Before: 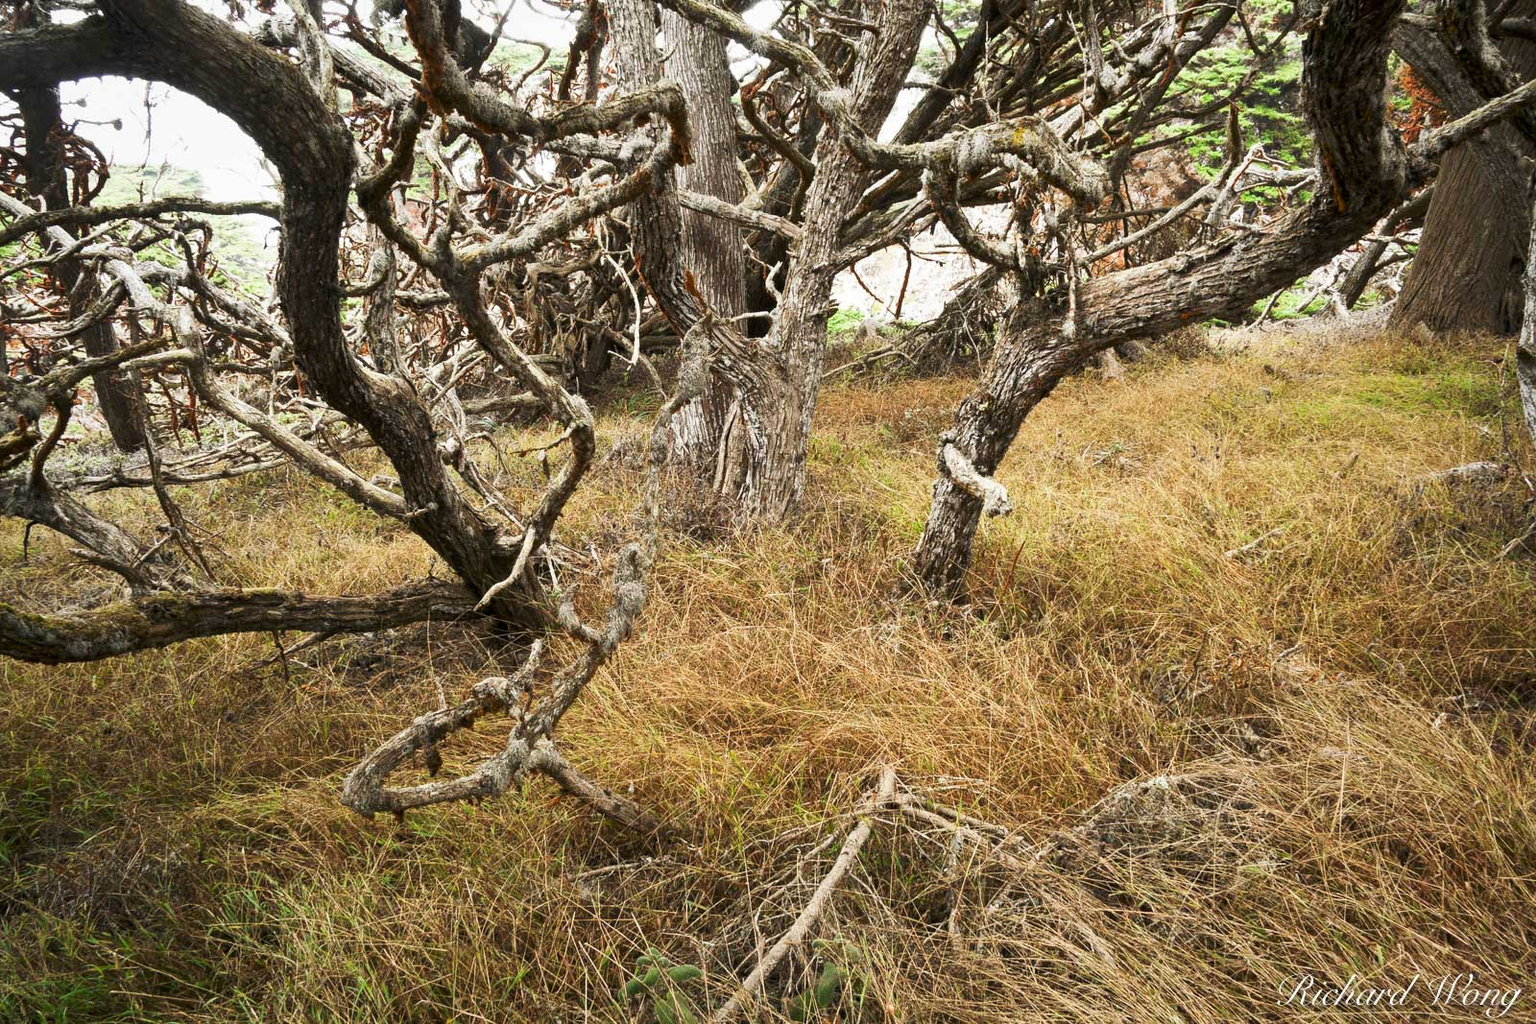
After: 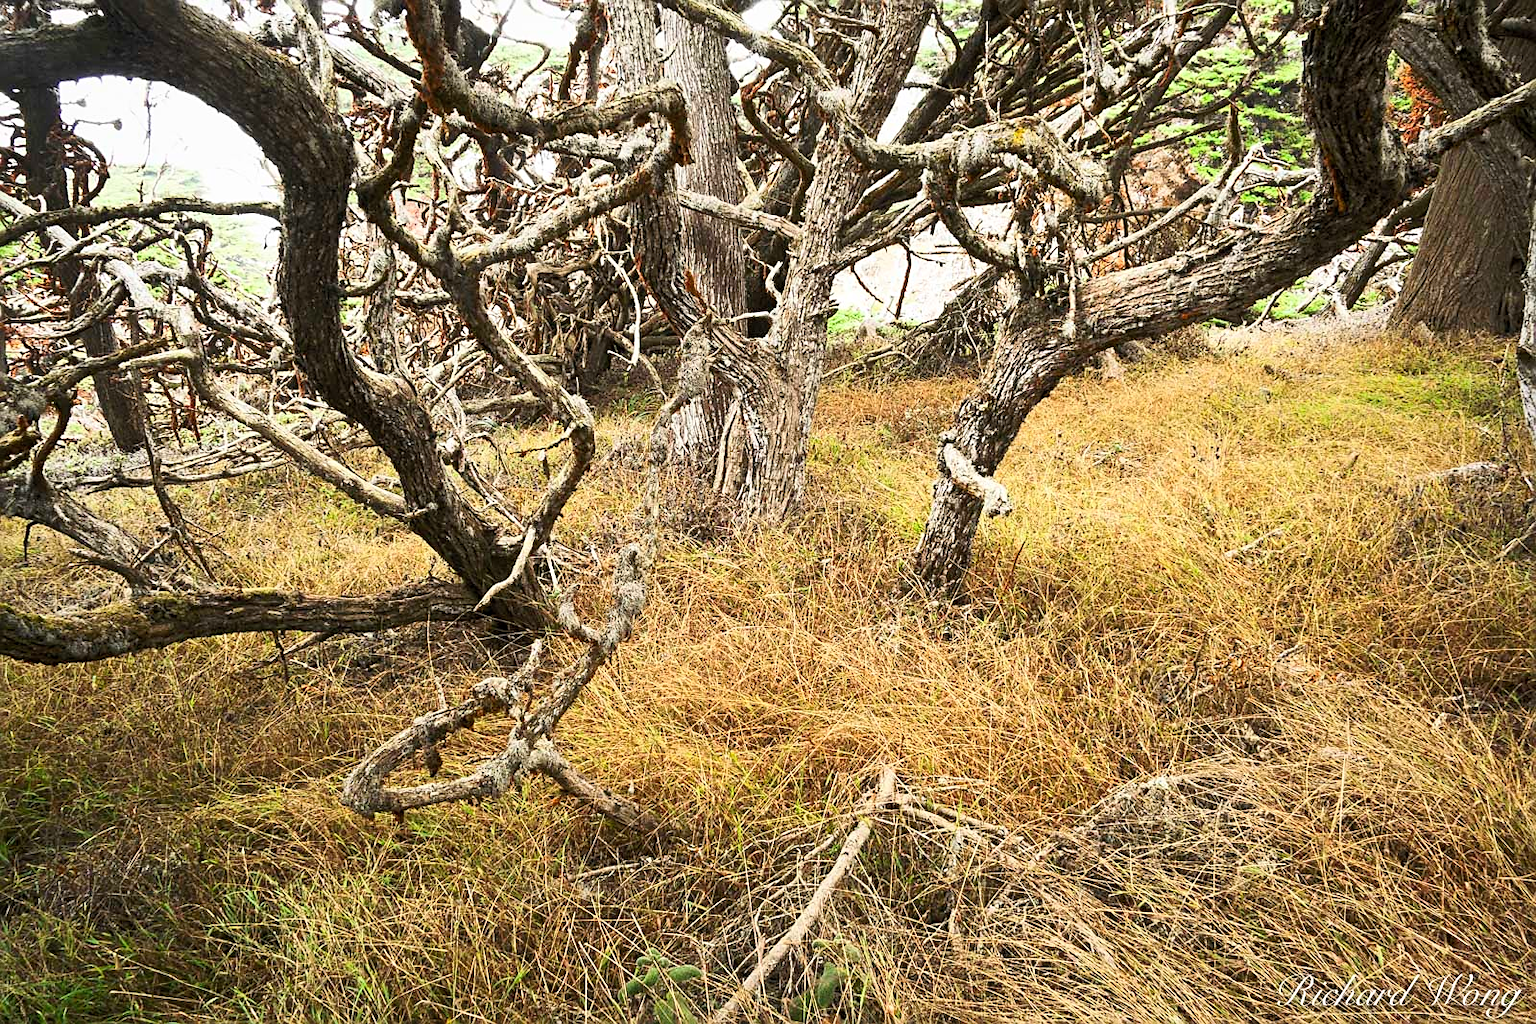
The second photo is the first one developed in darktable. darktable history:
contrast brightness saturation: contrast 0.2, brightness 0.16, saturation 0.22
sharpen: on, module defaults
